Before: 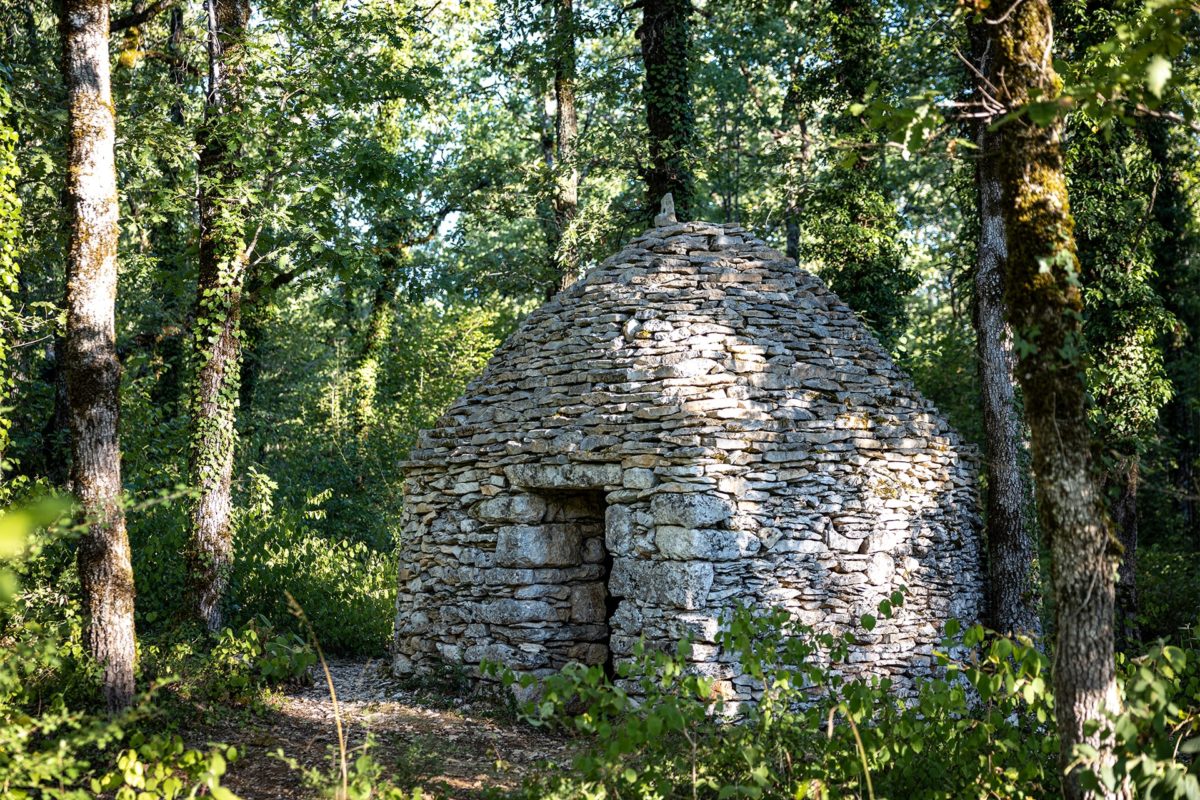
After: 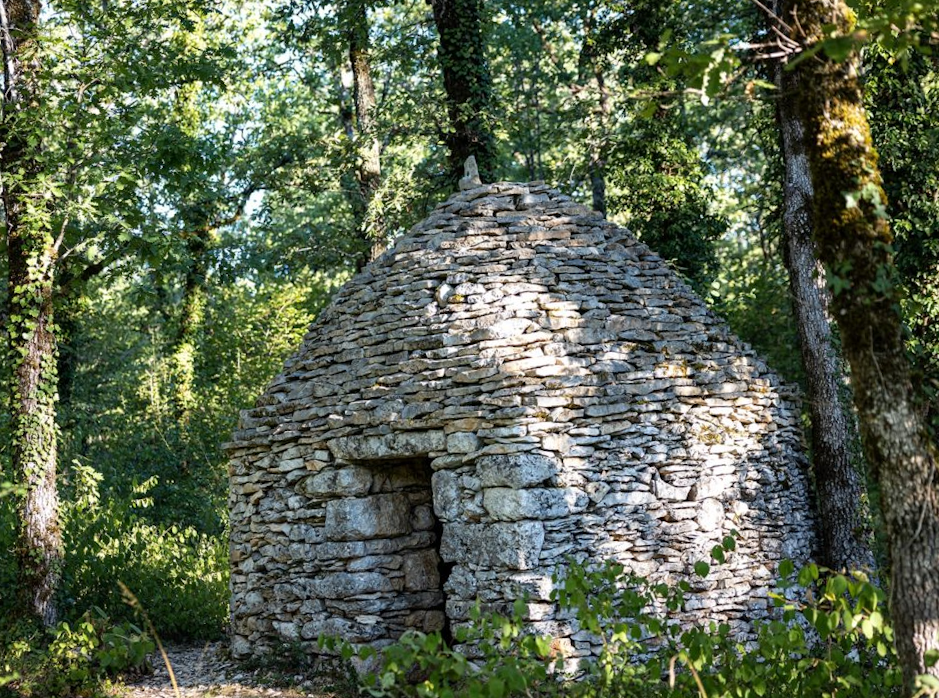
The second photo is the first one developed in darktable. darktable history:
rotate and perspective: rotation -4.25°, automatic cropping off
crop: left 16.768%, top 8.653%, right 8.362%, bottom 12.485%
